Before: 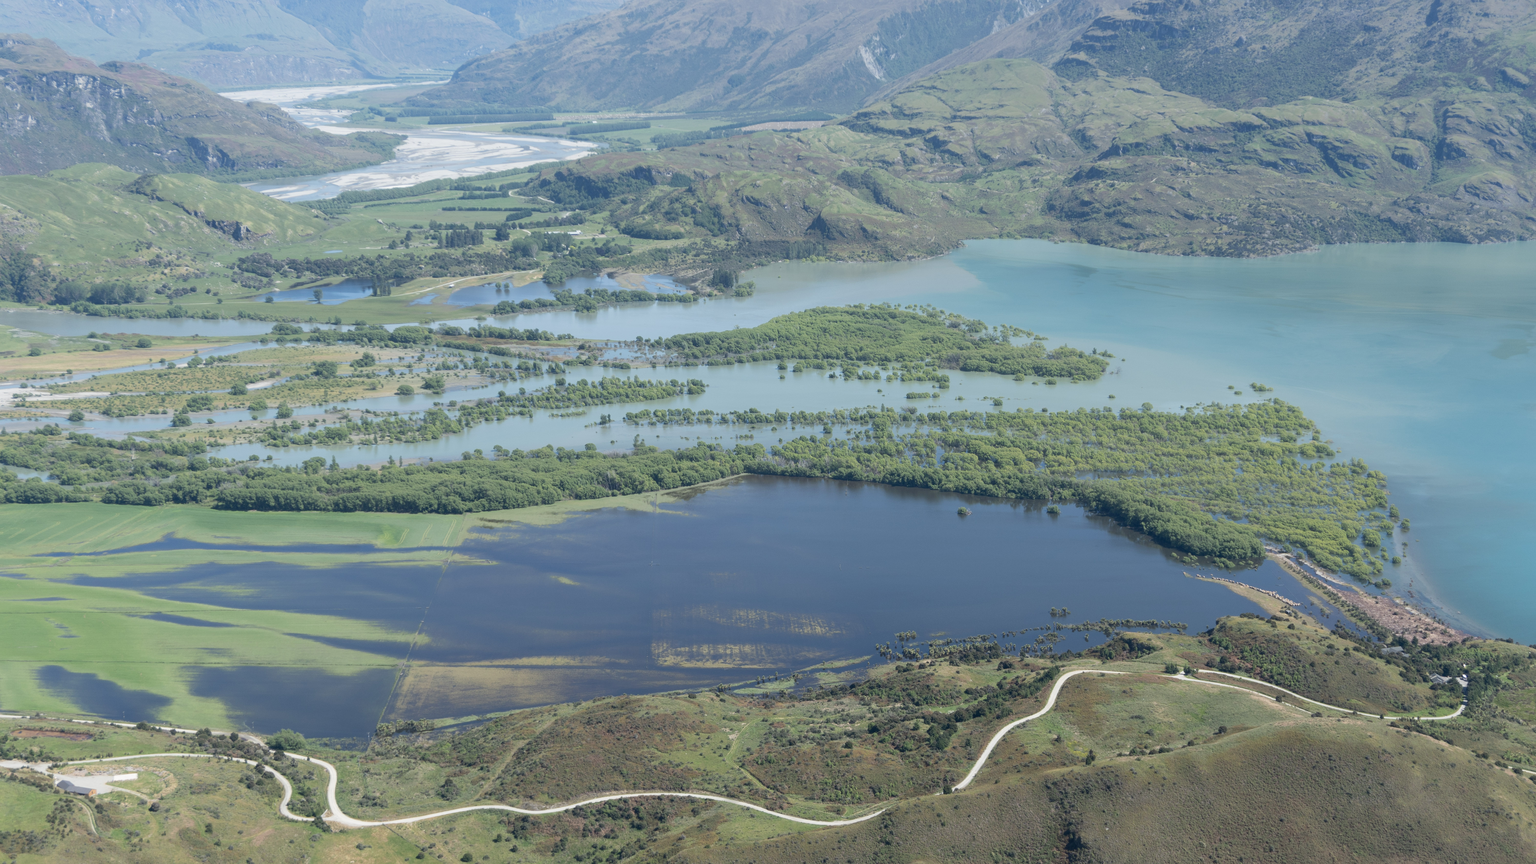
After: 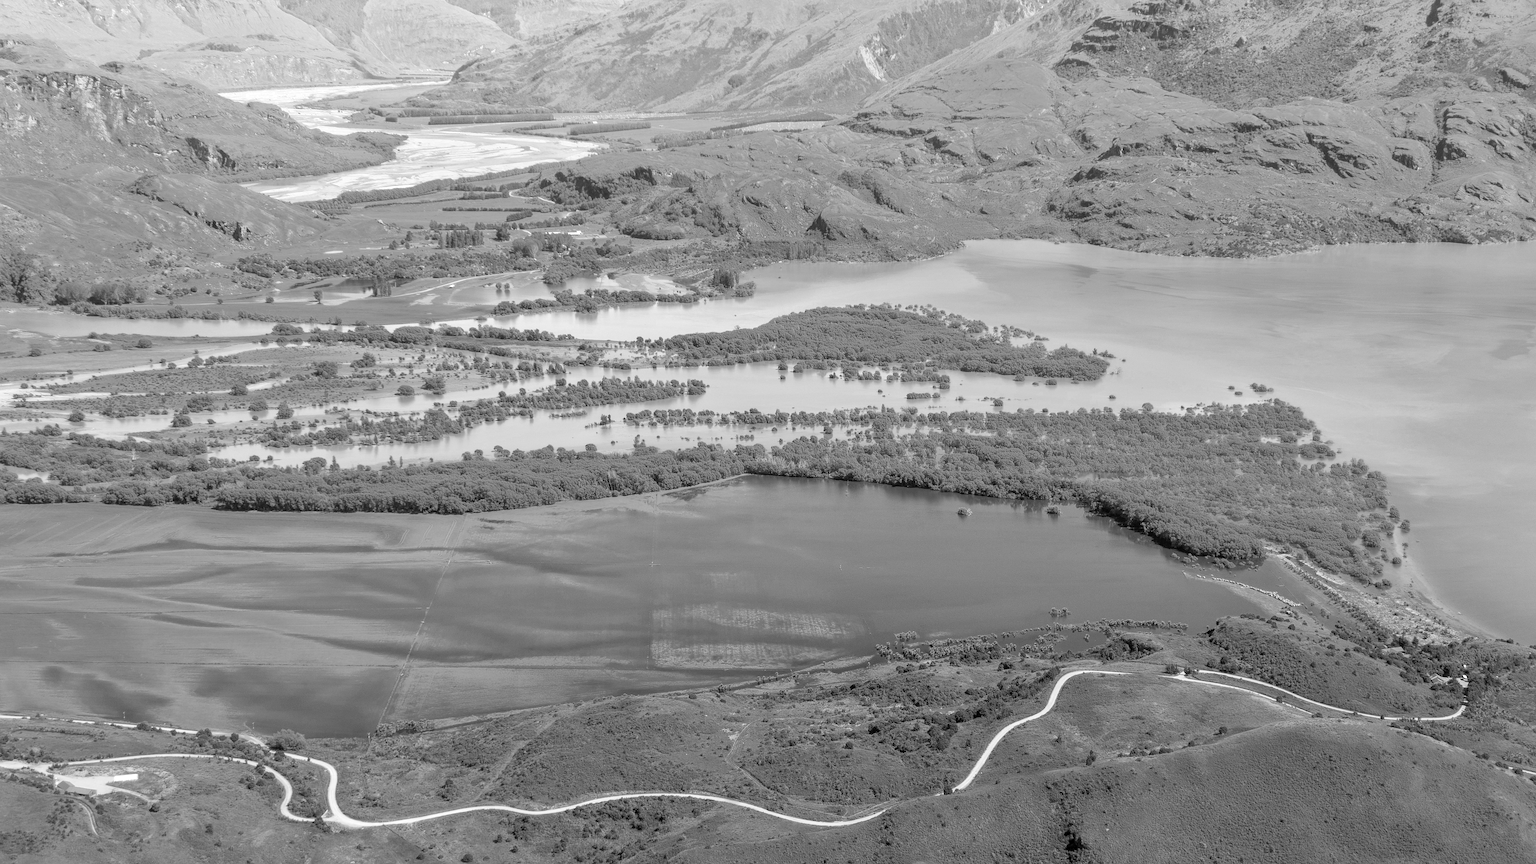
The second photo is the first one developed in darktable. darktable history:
levels: levels [0, 0.478, 1]
sharpen: on, module defaults
color balance rgb: shadows lift › chroma 0.835%, shadows lift › hue 114.97°, linear chroma grading › global chroma 14.649%, perceptual saturation grading › global saturation 30.938%, global vibrance 16.125%, saturation formula JzAzBz (2021)
shadows and highlights: soften with gaussian
local contrast: on, module defaults
color zones: curves: ch0 [(0, 0.613) (0.01, 0.613) (0.245, 0.448) (0.498, 0.529) (0.642, 0.665) (0.879, 0.777) (0.99, 0.613)]; ch1 [(0, 0) (0.143, 0) (0.286, 0) (0.429, 0) (0.571, 0) (0.714, 0) (0.857, 0)]
